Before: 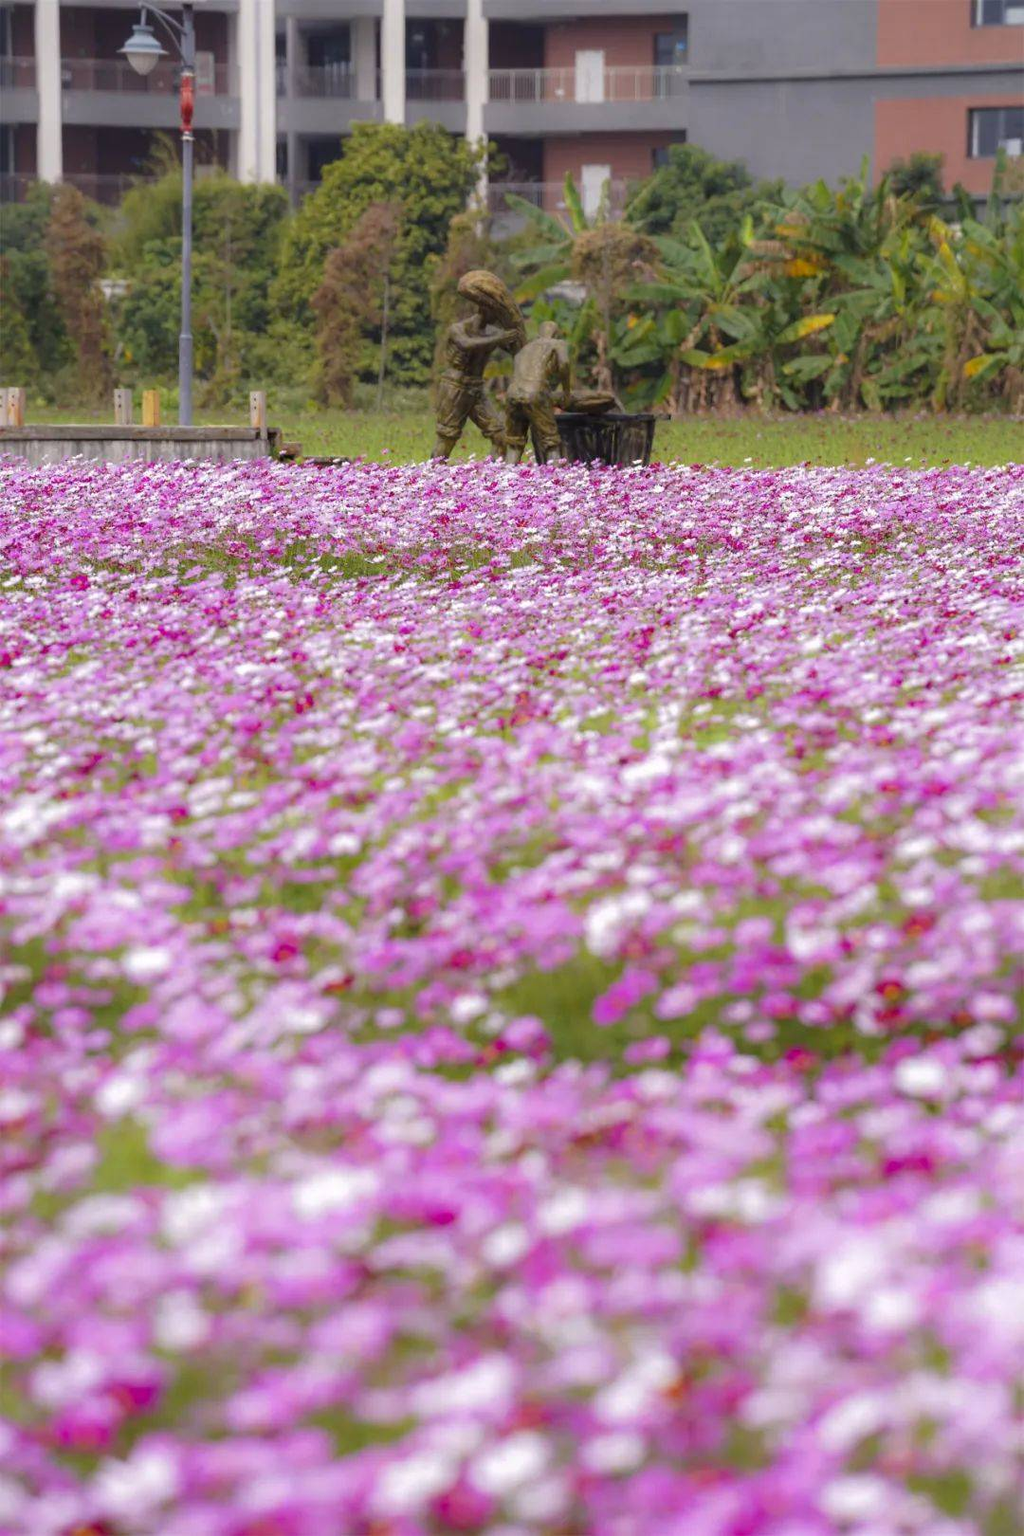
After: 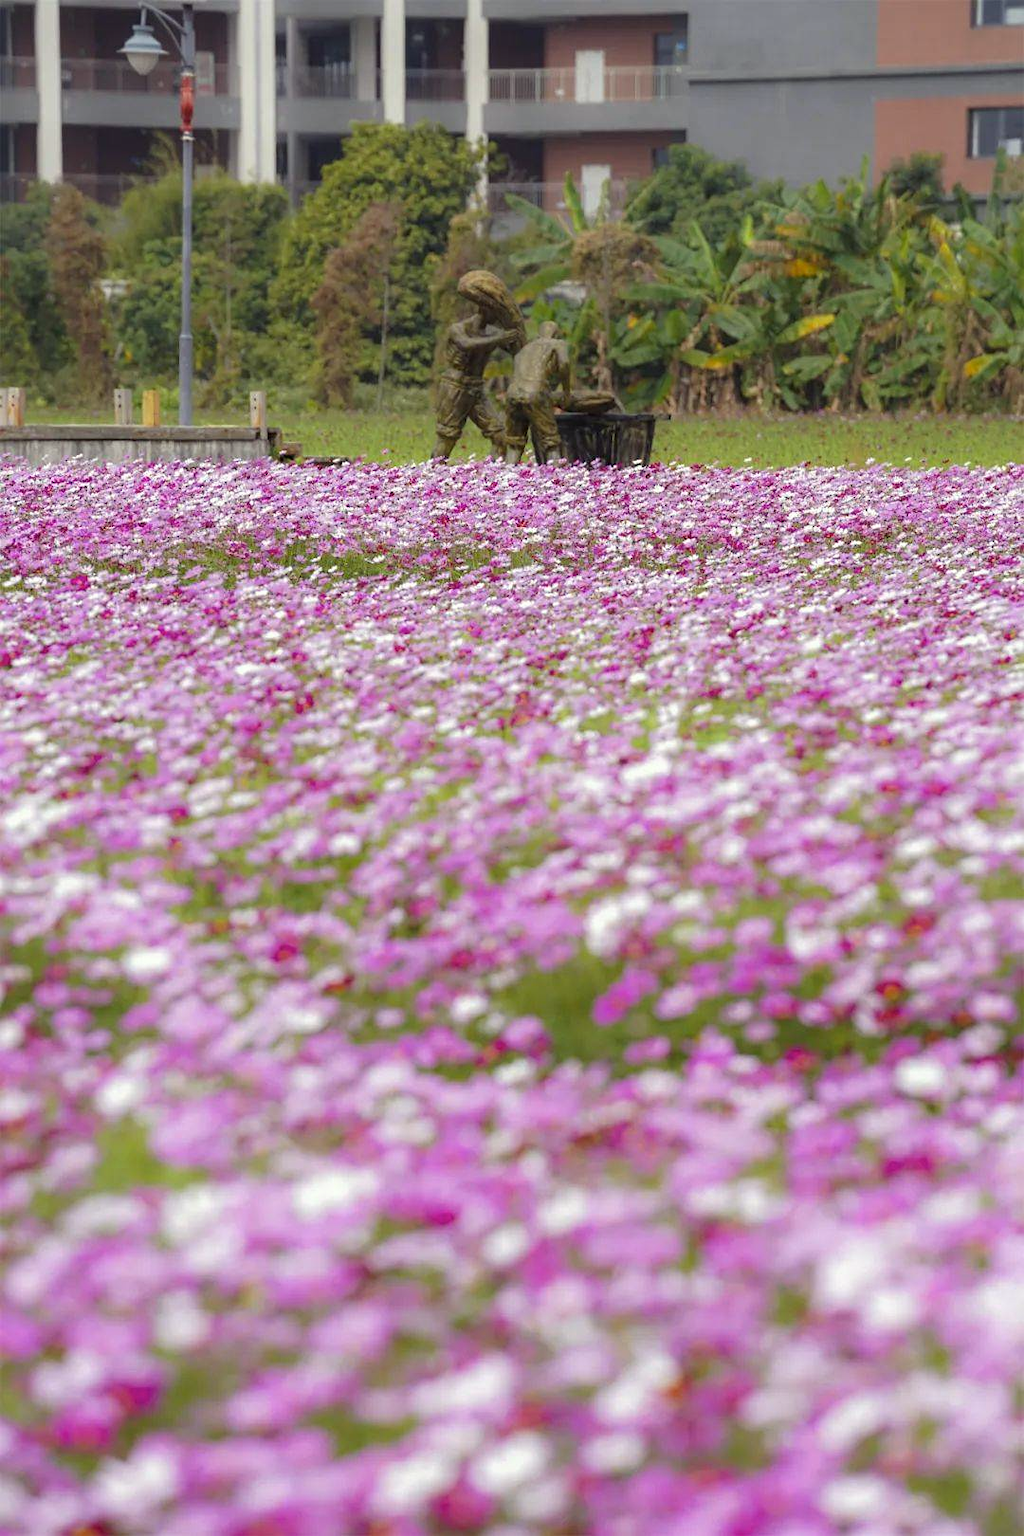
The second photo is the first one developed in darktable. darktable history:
sharpen: amount 0.207
color correction: highlights a* -4.6, highlights b* 5.04, saturation 0.959
